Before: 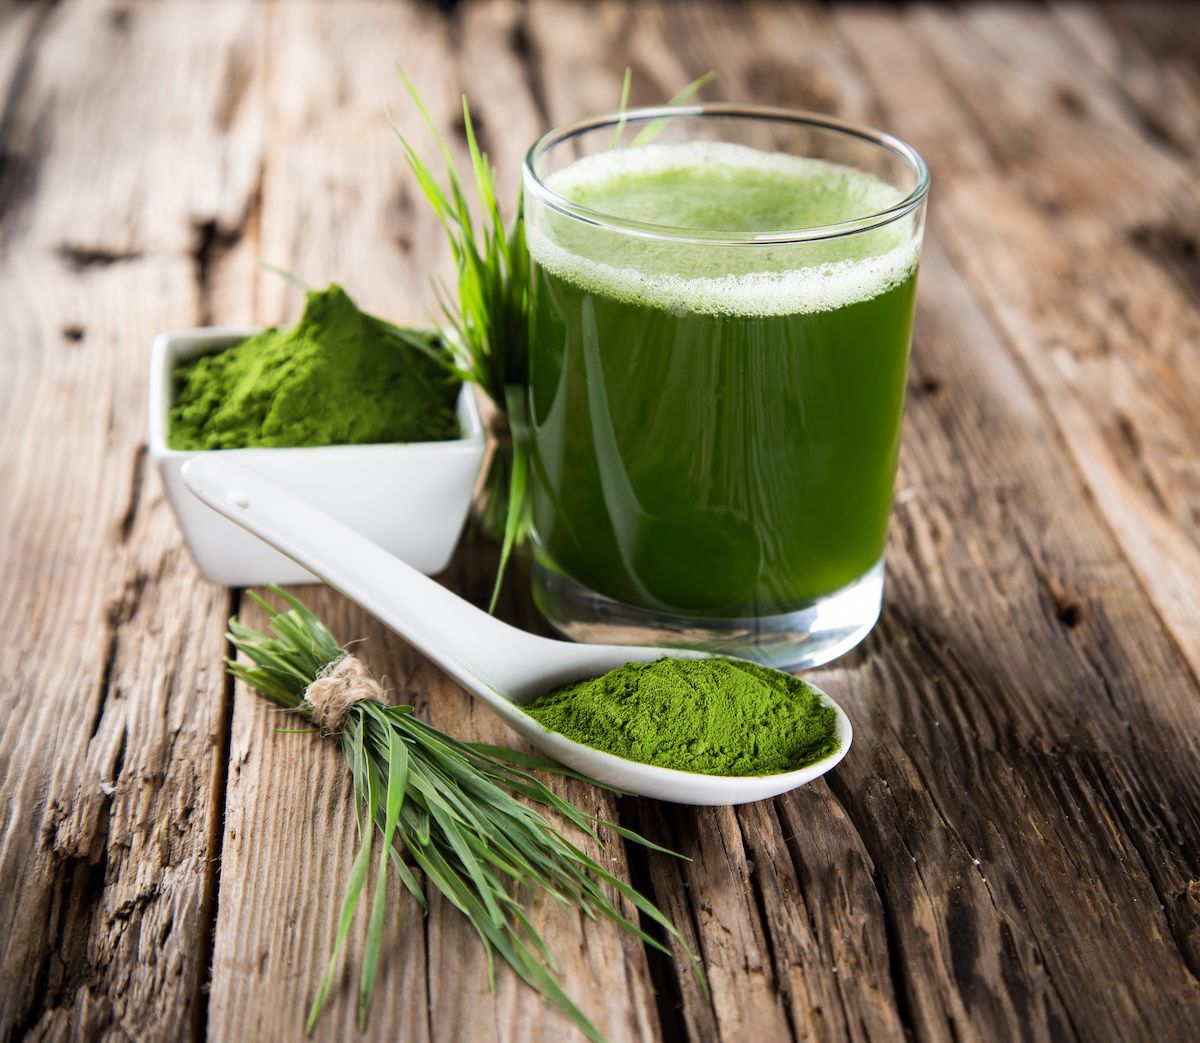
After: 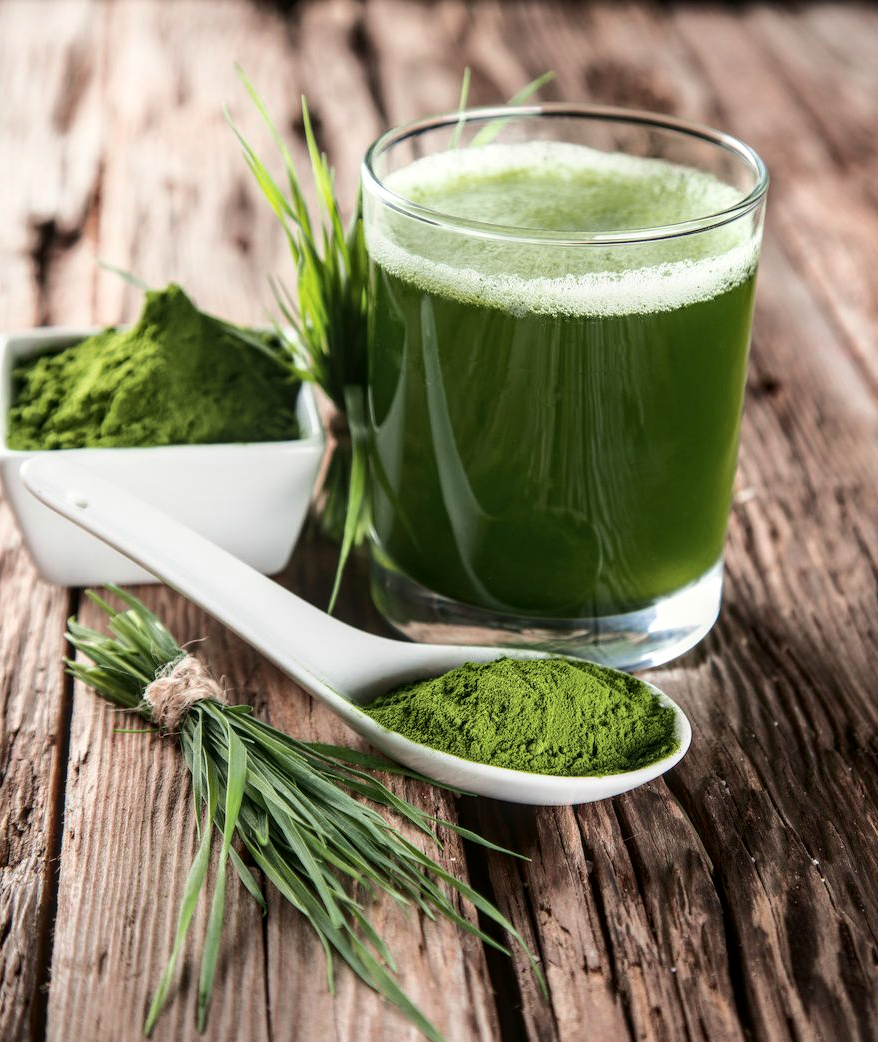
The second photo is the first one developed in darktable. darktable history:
local contrast: on, module defaults
crop: left 13.443%, right 13.31%
tone curve: curves: ch0 [(0, 0.021) (0.059, 0.053) (0.212, 0.18) (0.337, 0.304) (0.495, 0.505) (0.725, 0.731) (0.89, 0.919) (1, 1)]; ch1 [(0, 0) (0.094, 0.081) (0.285, 0.299) (0.413, 0.43) (0.479, 0.475) (0.54, 0.55) (0.615, 0.65) (0.683, 0.688) (1, 1)]; ch2 [(0, 0) (0.257, 0.217) (0.434, 0.434) (0.498, 0.507) (0.599, 0.578) (1, 1)], color space Lab, independent channels, preserve colors none
exposure: compensate highlight preservation false
